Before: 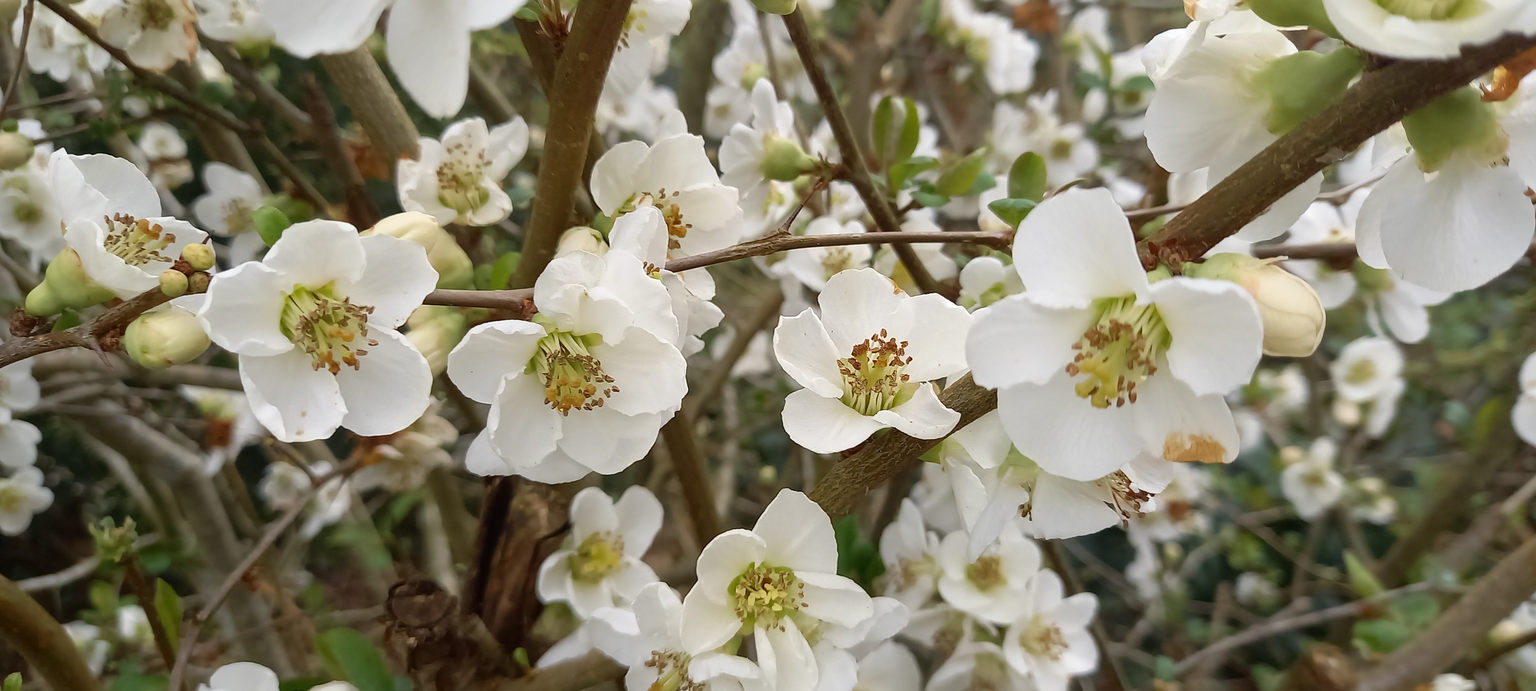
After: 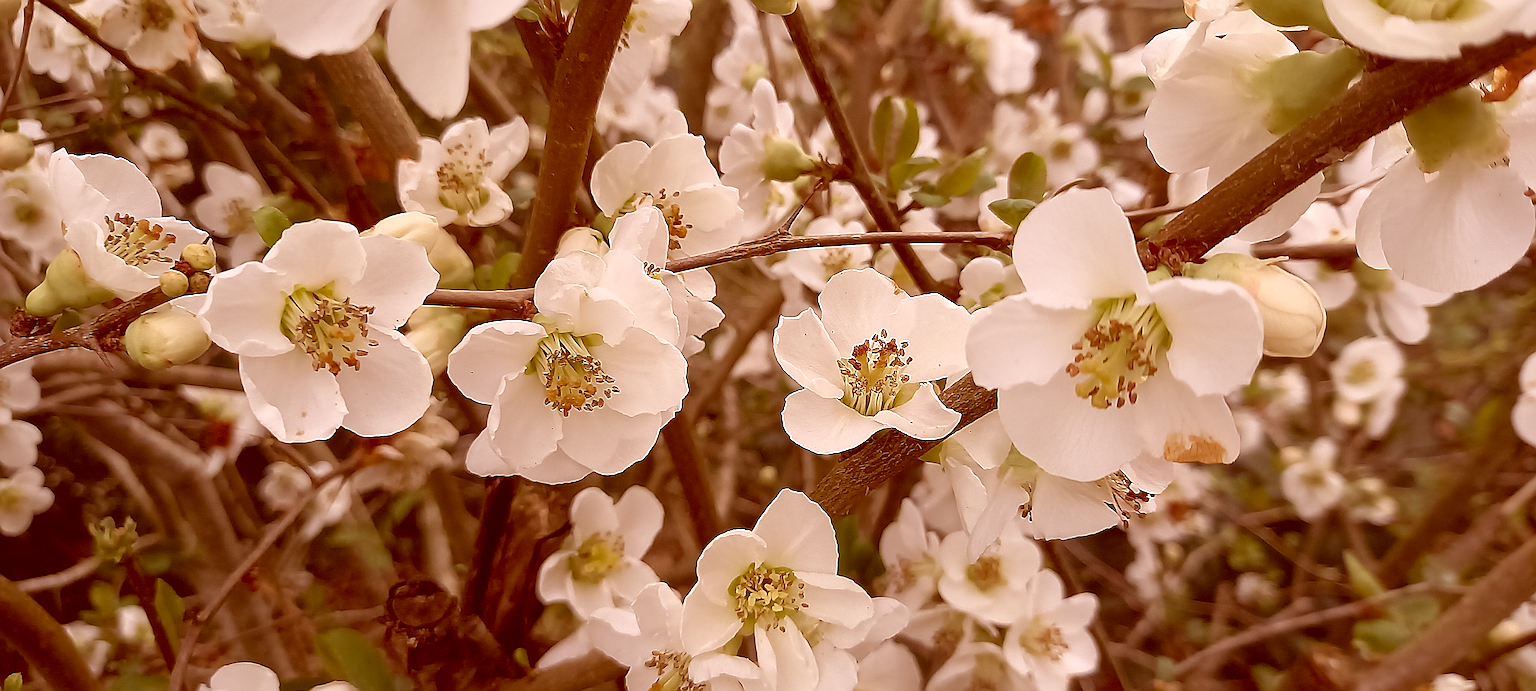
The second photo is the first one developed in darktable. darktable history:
color correction: highlights a* 9.03, highlights b* 8.71, shadows a* 40, shadows b* 40, saturation 0.8
sharpen: amount 2
